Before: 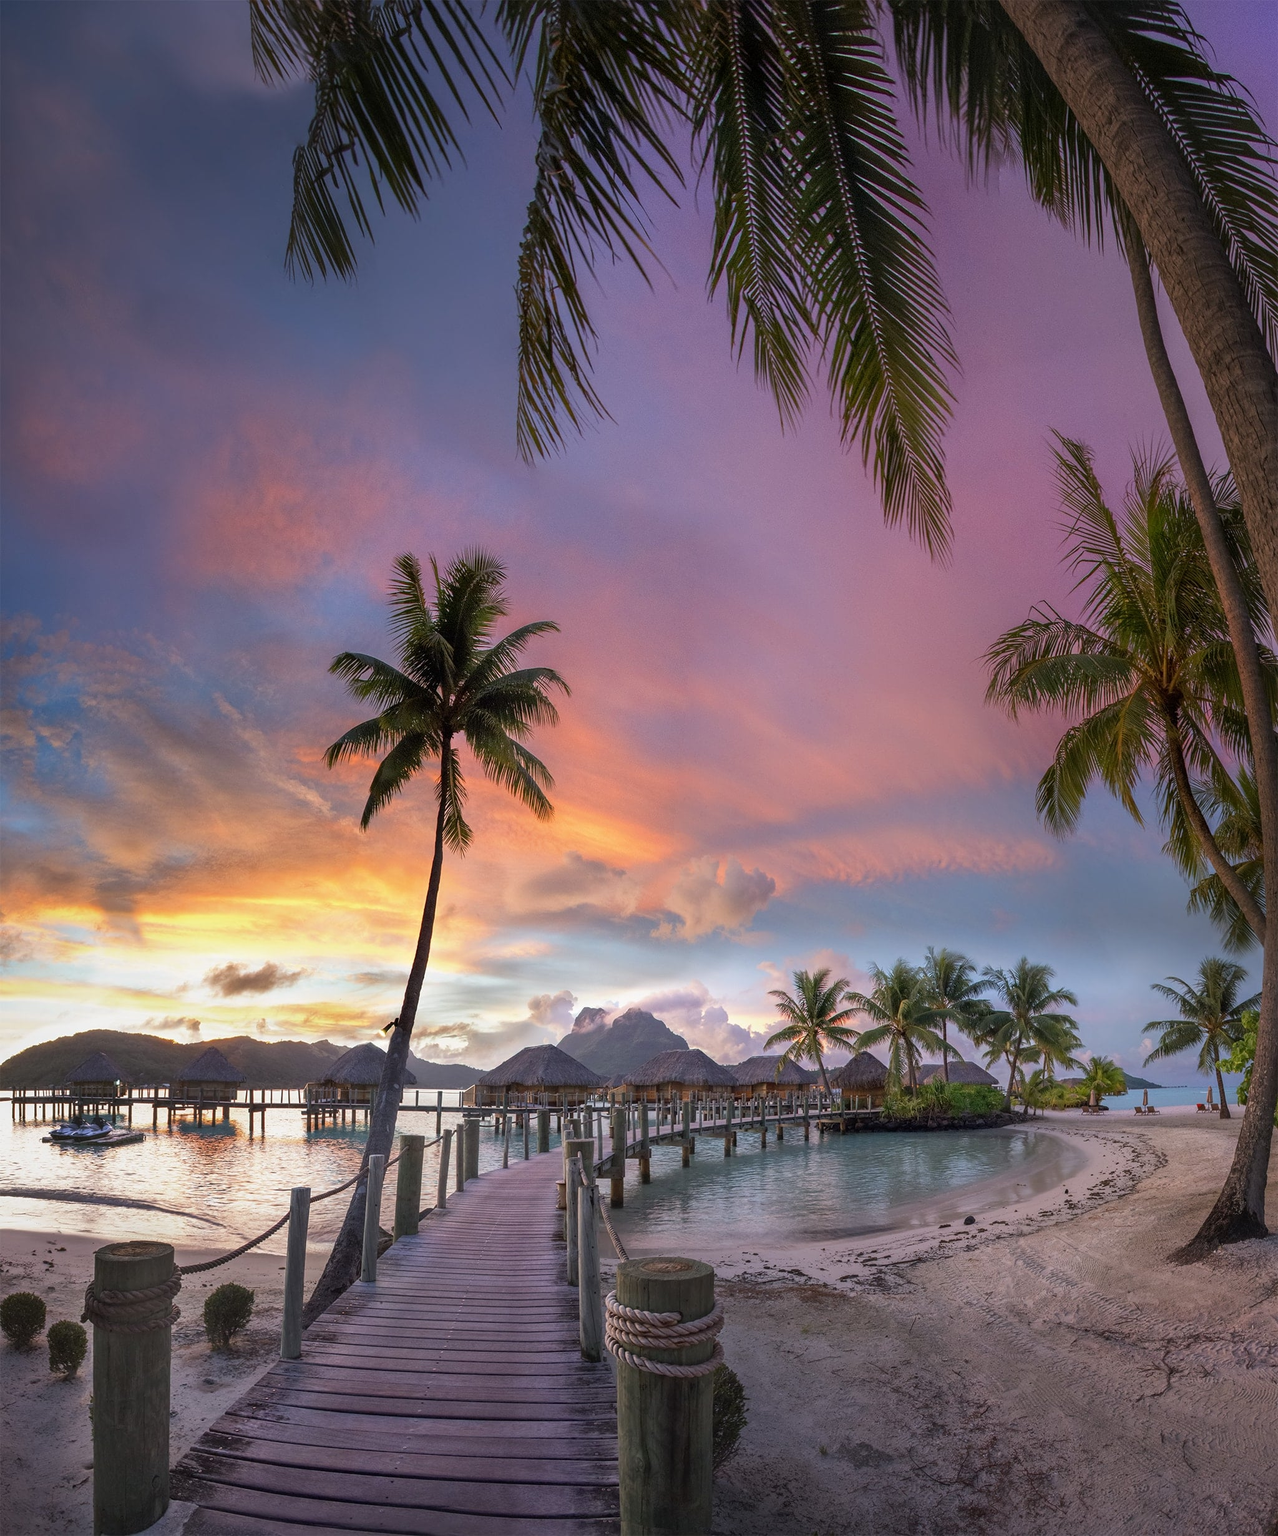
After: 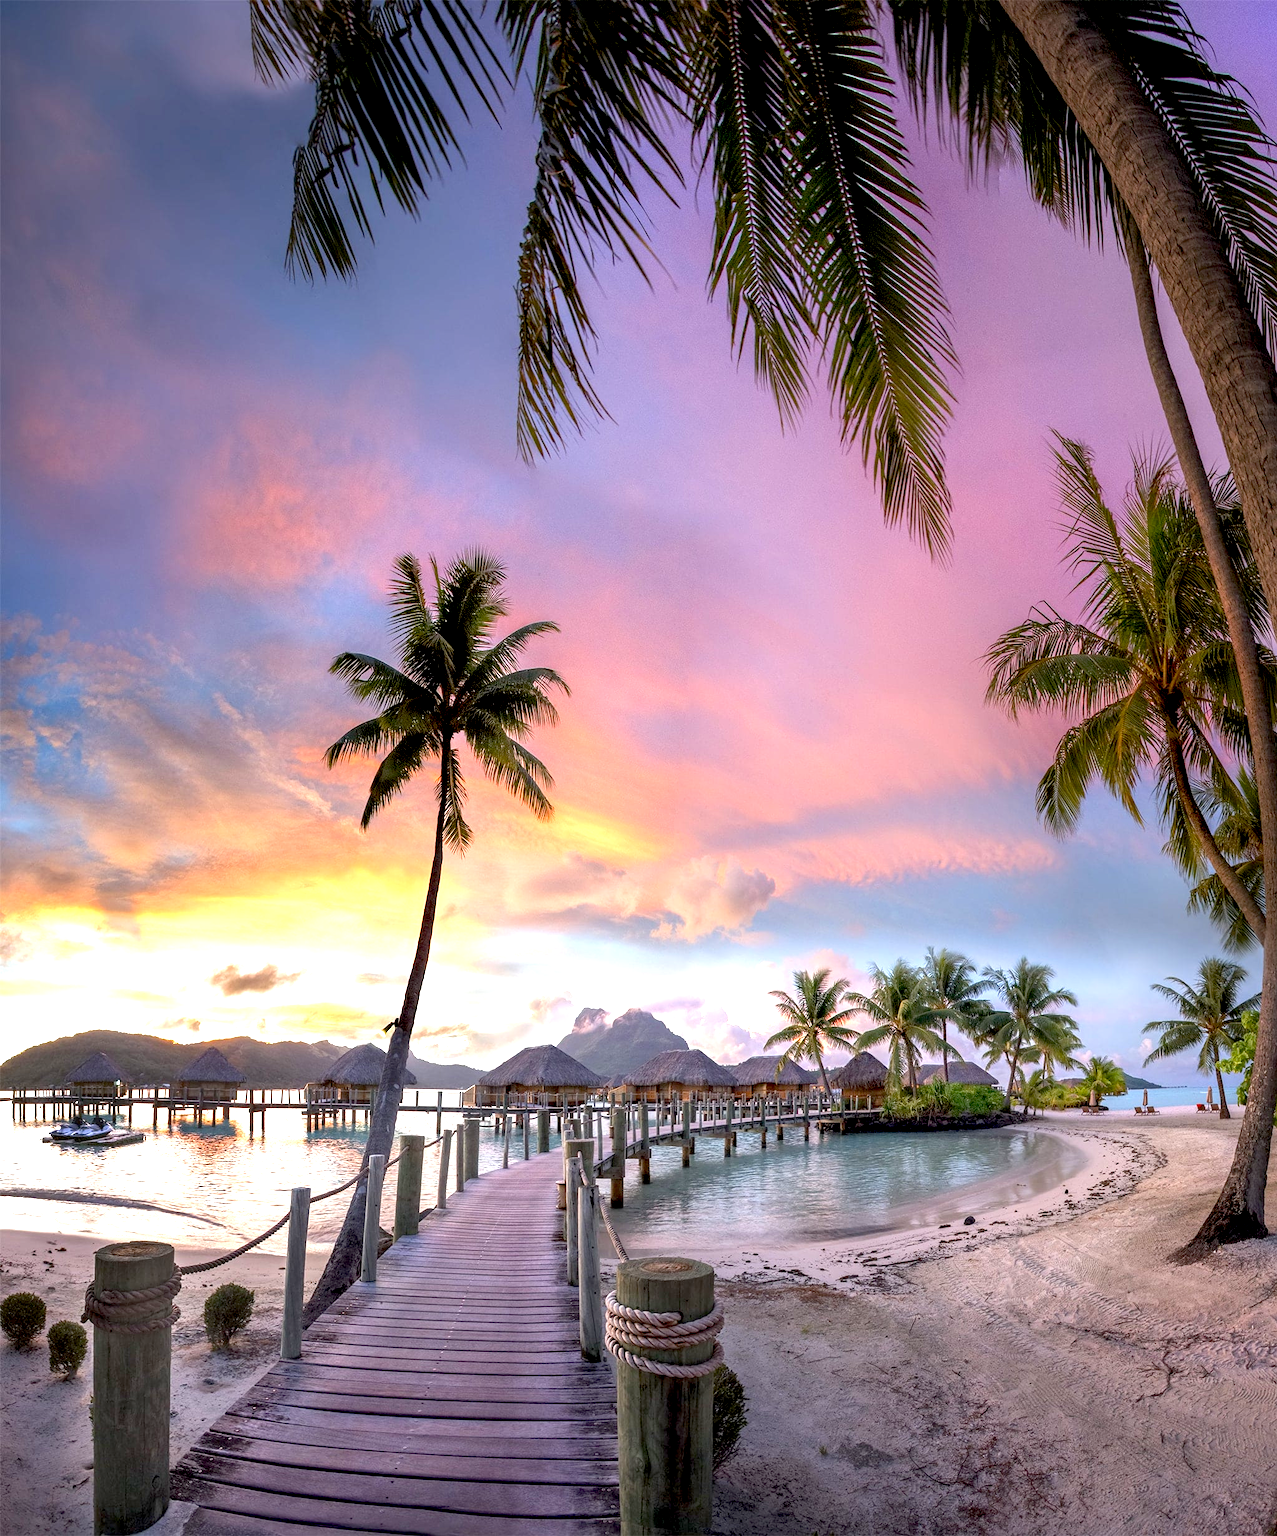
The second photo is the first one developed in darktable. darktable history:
exposure: black level correction 0.011, exposure 1.075 EV, compensate exposure bias true, compensate highlight preservation false
